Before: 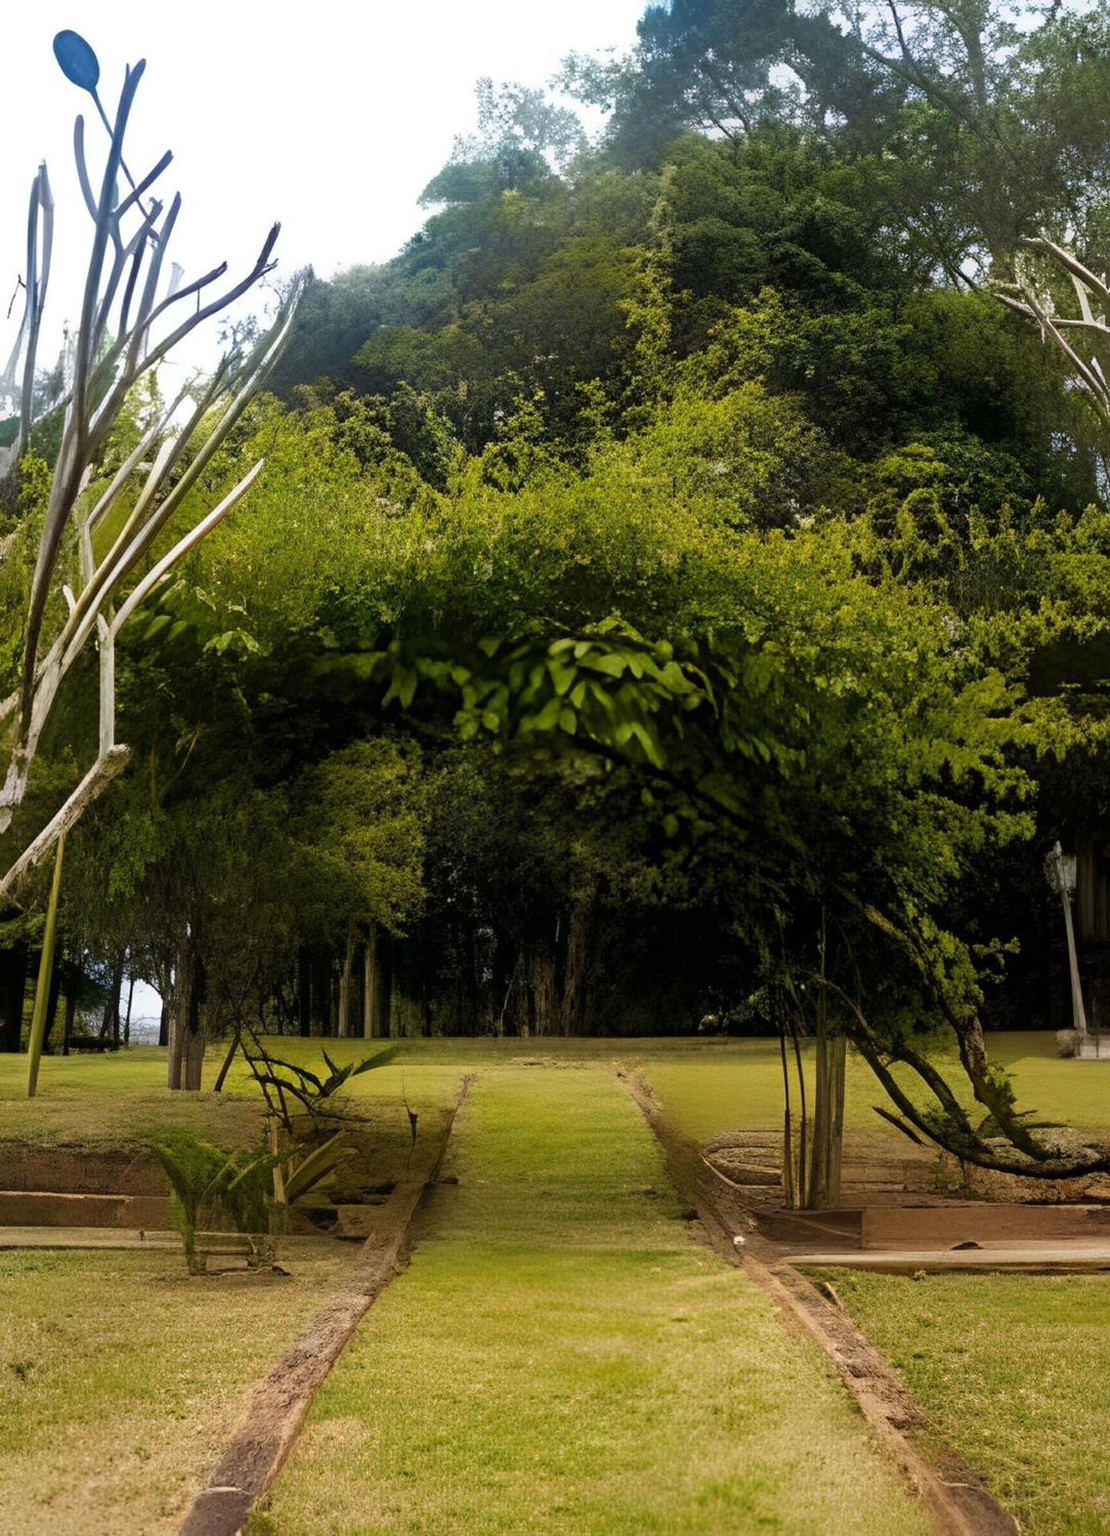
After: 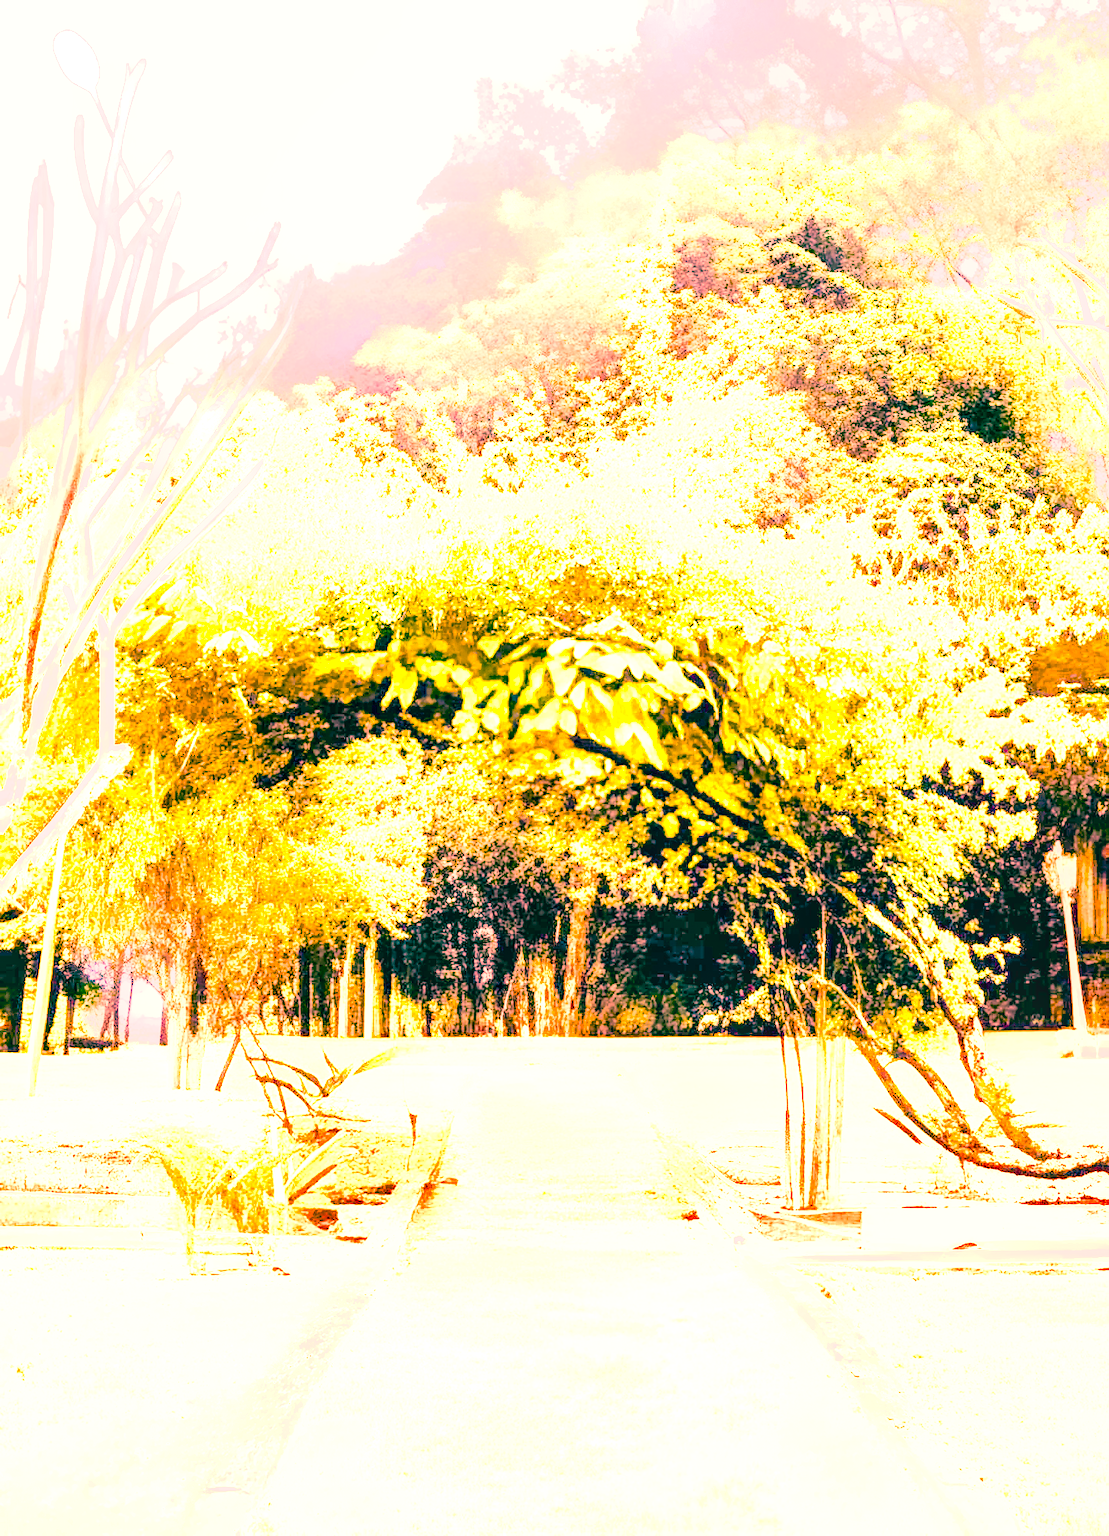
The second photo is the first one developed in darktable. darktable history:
white balance: red 2.229, blue 1.46
highlight reconstruction: method reconstruct color, iterations 1, diameter of reconstruction 64 px
raw chromatic aberrations: on, module defaults
hot pixels: on, module defaults
denoise (profiled): preserve shadows 1.11, scattering 0.121, a [-1, 0, 0], b [0, 0, 0], compensate highlight preservation false
exposure: black level correction 0.001, exposure 0.5 EV, compensate exposure bias true, compensate highlight preservation false
tone equalizer: on, module defaults
color calibration: x 0.37, y 0.382, temperature 4313.32 K
color balance: lift [1.005, 0.99, 1.007, 1.01], gamma [1, 0.979, 1.011, 1.021], gain [0.923, 1.098, 1.025, 0.902], input saturation 90.45%, contrast 7.73%, output saturation 105.91%
color balance rgb: linear chroma grading › global chroma 20%, perceptual saturation grading › global saturation 65%, perceptual saturation grading › highlights 50%, perceptual saturation grading › shadows 30%, perceptual brilliance grading › global brilliance 12%, perceptual brilliance grading › highlights 15%, global vibrance 20%
base curve: curves: ch0 [(0, 0) (0.028, 0.03) (0.121, 0.232) (0.46, 0.748) (0.859, 0.968) (1, 1)]
filmic rgb: black relative exposure -7.75 EV, white relative exposure 4.4 EV, threshold 3 EV, target black luminance 0%, hardness 3.76, latitude 50.51%, contrast 1.074, highlights saturation mix 10%, shadows ↔ highlights balance -0.22%, color science v4 (2020), enable highlight reconstruction true
tone curve: curves: ch0 [(0, 0.081) (0.483, 0.453) (0.881, 0.992)]
levels: levels [0.026, 0.507, 0.987]
shadows and highlights: shadows 37.27, highlights -28.18, soften with gaussian
local contrast: on, module defaults
local contrast #1: highlights 19%, detail 186%
color correction: highlights a* 17.88, highlights b* 18.79
color zones: curves: ch0 [(0.018, 0.548) (0.197, 0.654) (0.425, 0.447) (0.605, 0.658) (0.732, 0.579)]; ch1 [(0.105, 0.531) (0.224, 0.531) (0.386, 0.39) (0.618, 0.456) (0.732, 0.456) (0.956, 0.421)]; ch2 [(0.039, 0.583) (0.215, 0.465) (0.399, 0.544) (0.465, 0.548) (0.614, 0.447) (0.724, 0.43) (0.882, 0.623) (0.956, 0.632)]
